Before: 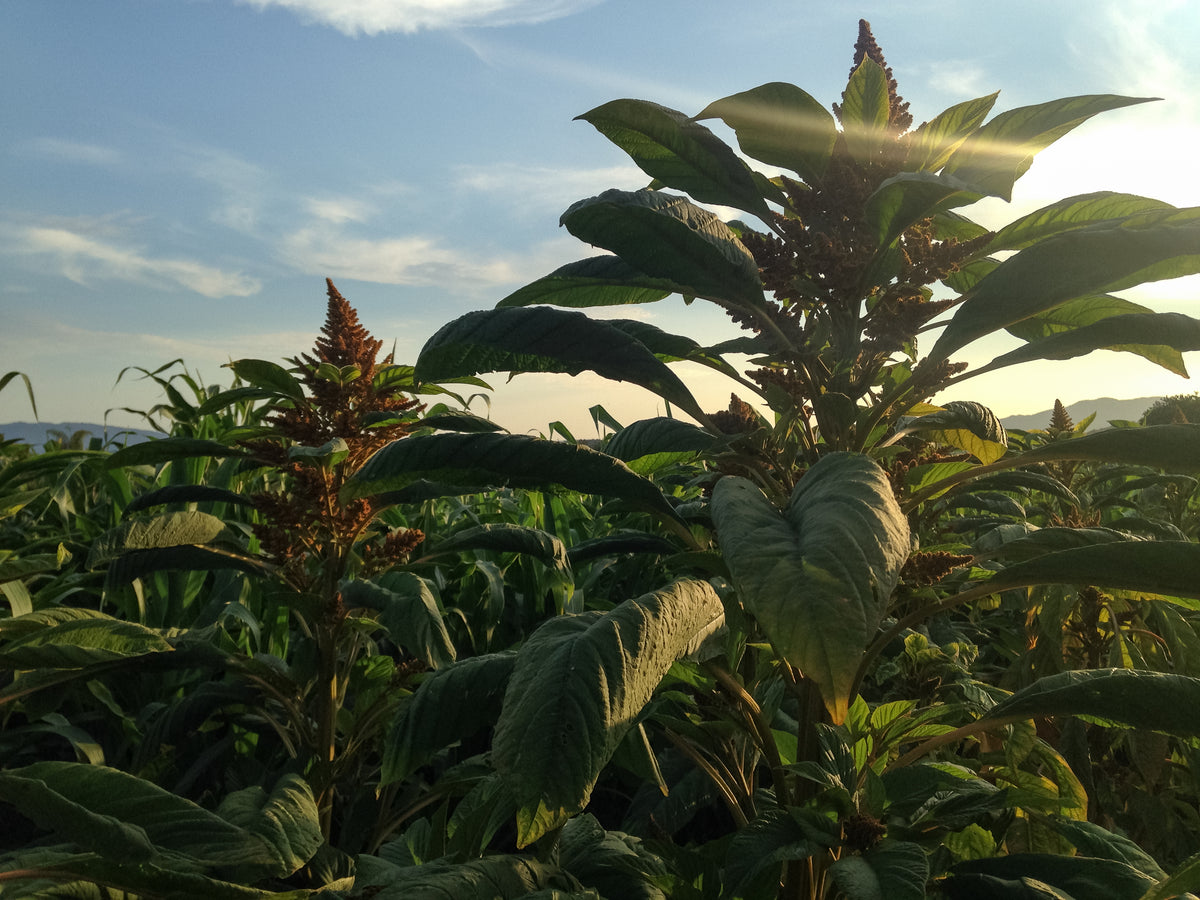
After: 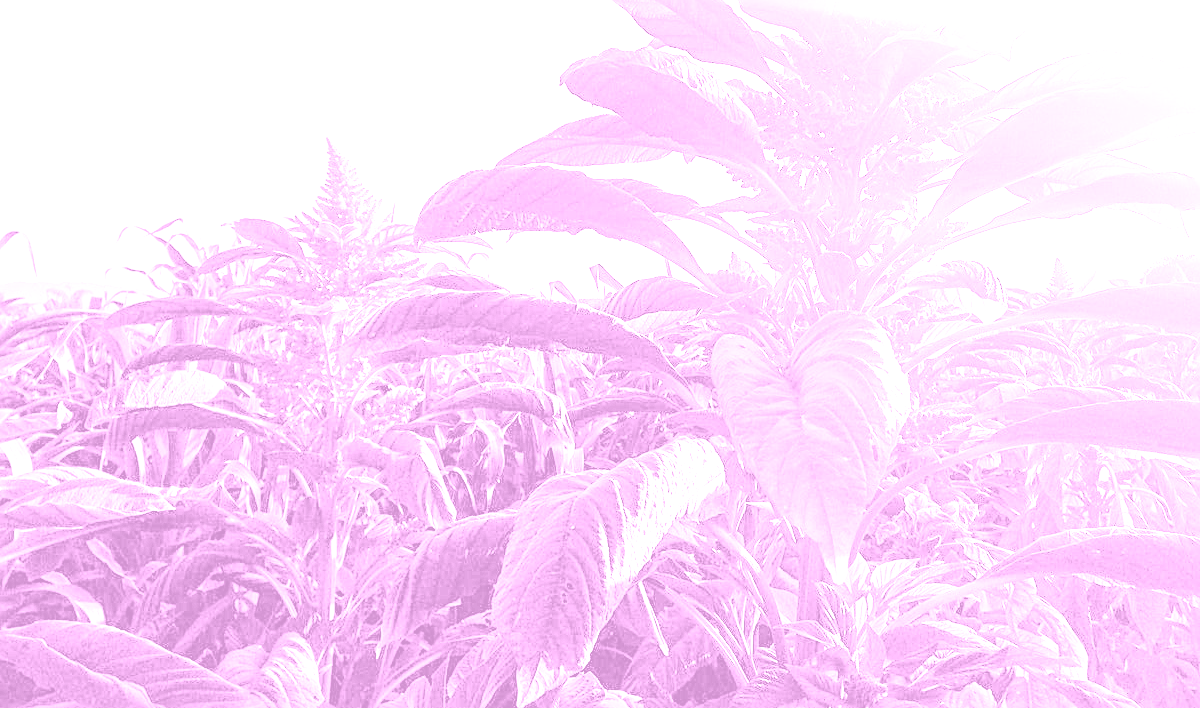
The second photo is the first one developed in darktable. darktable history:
colorize: hue 331.2°, saturation 75%, source mix 30.28%, lightness 70.52%, version 1
crop and rotate: top 15.774%, bottom 5.506%
white balance: red 8, blue 8
sharpen: on, module defaults
color correction: highlights a* 0.162, highlights b* 29.53, shadows a* -0.162, shadows b* 21.09
base curve: curves: ch0 [(0, 0) (0.032, 0.025) (0.121, 0.166) (0.206, 0.329) (0.605, 0.79) (1, 1)], preserve colors none
exposure: black level correction 0, exposure 0.7 EV, compensate exposure bias true, compensate highlight preservation false
